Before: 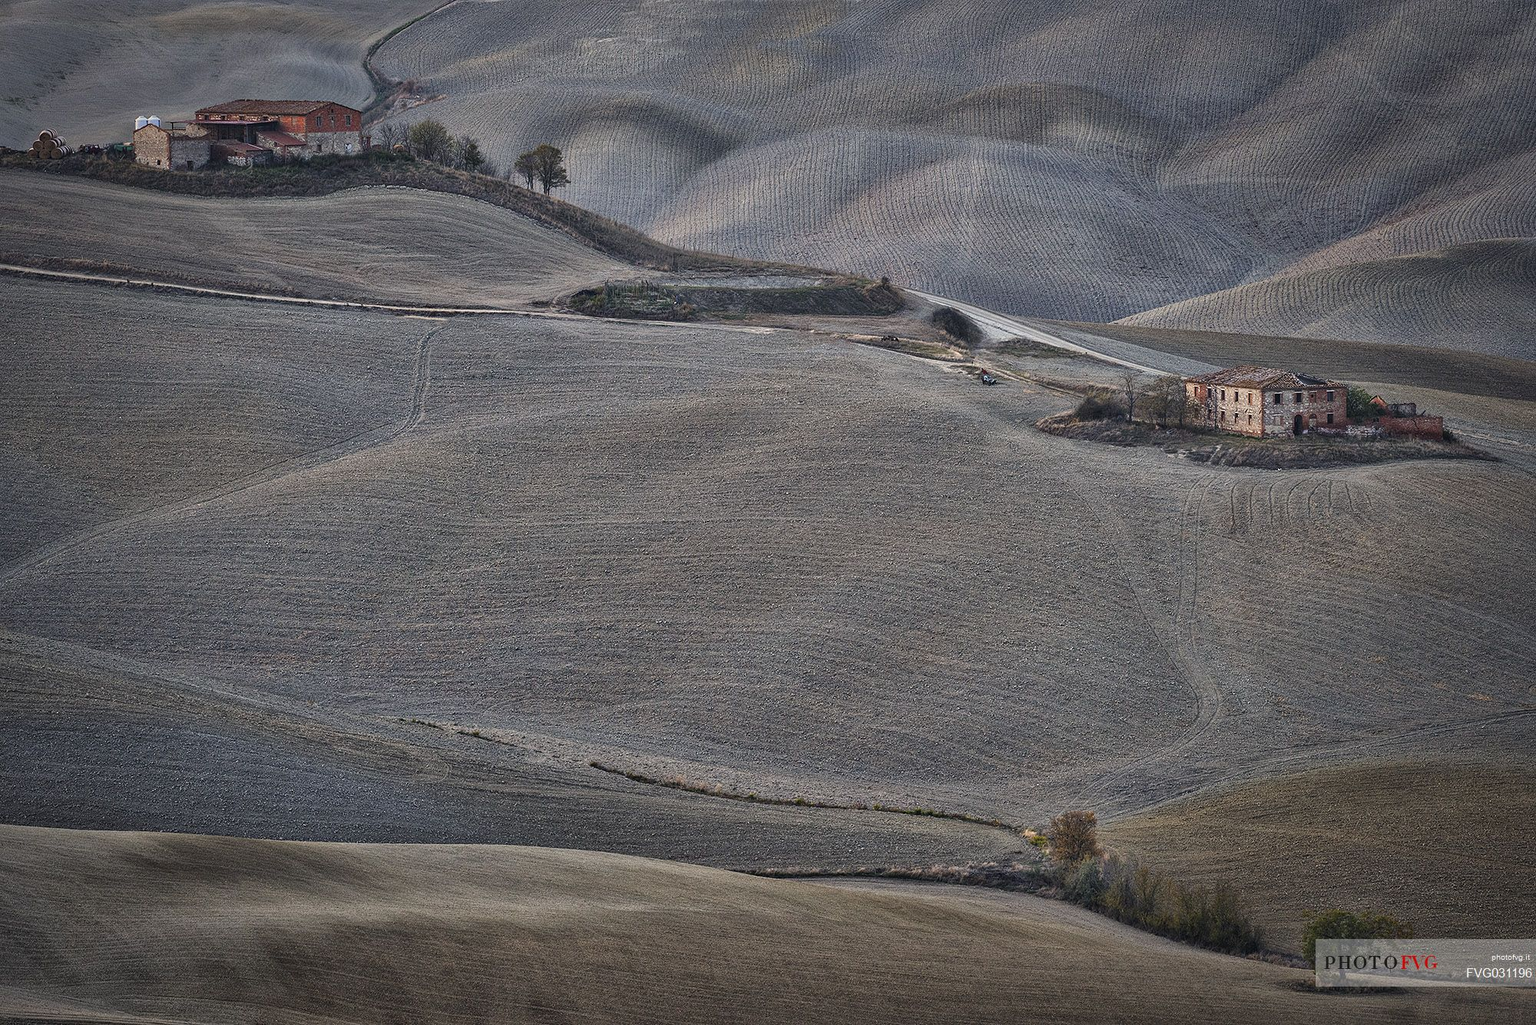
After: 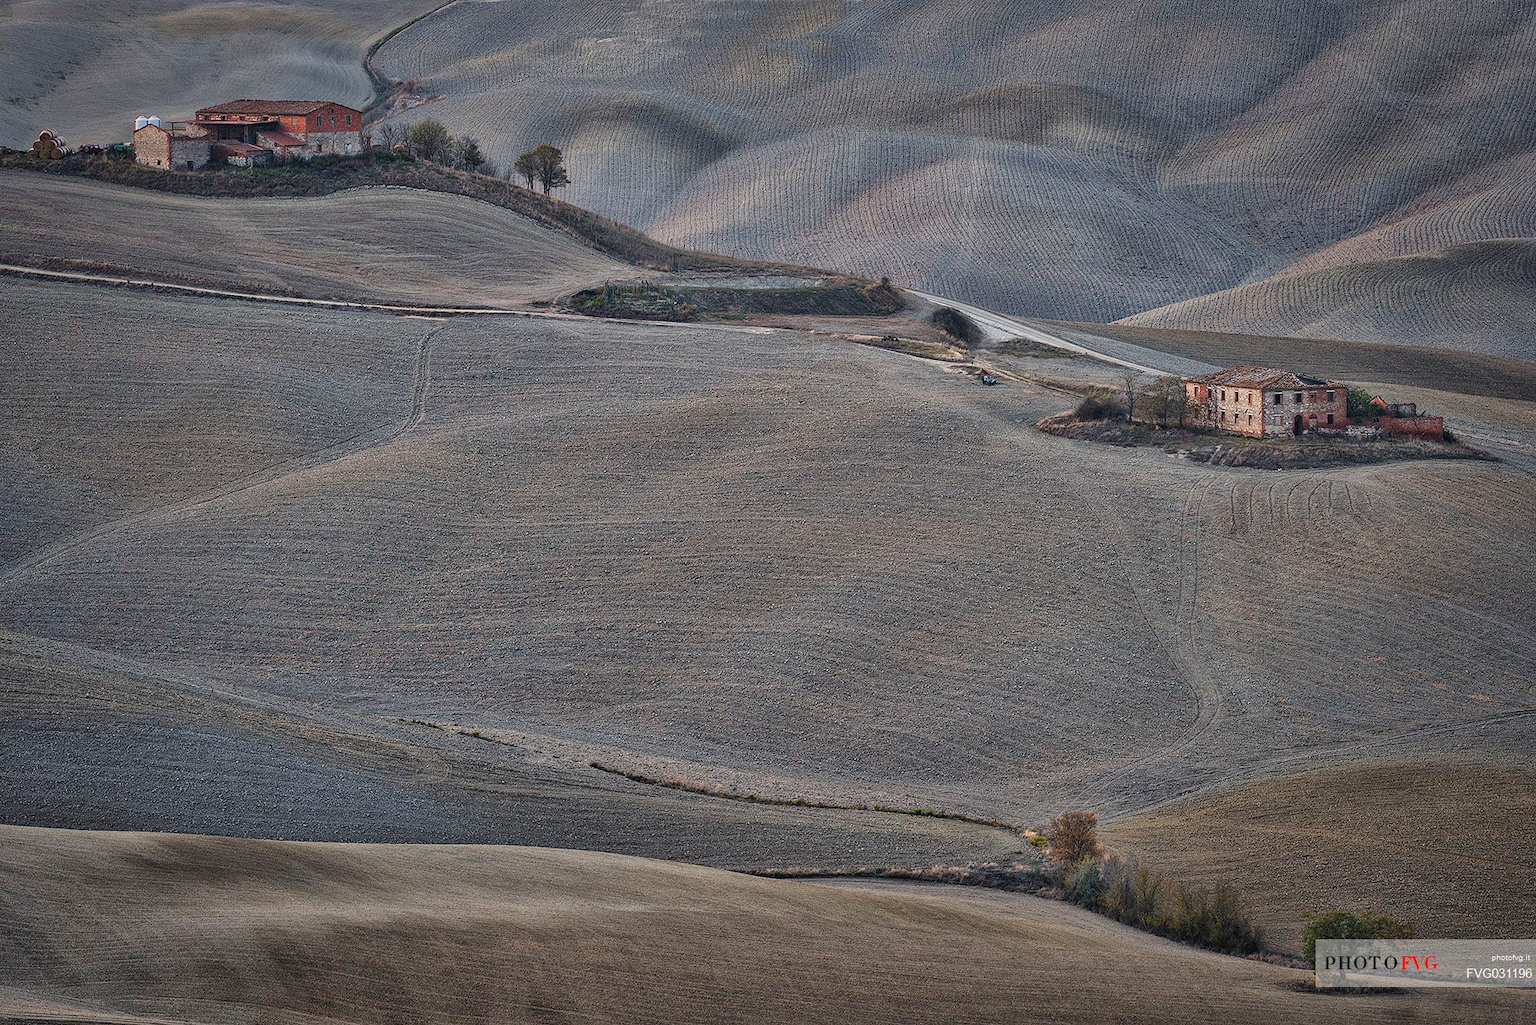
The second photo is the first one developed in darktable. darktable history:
shadows and highlights: low approximation 0.01, soften with gaussian
local contrast: mode bilateral grid, contrast 100, coarseness 100, detail 91%, midtone range 0.2
